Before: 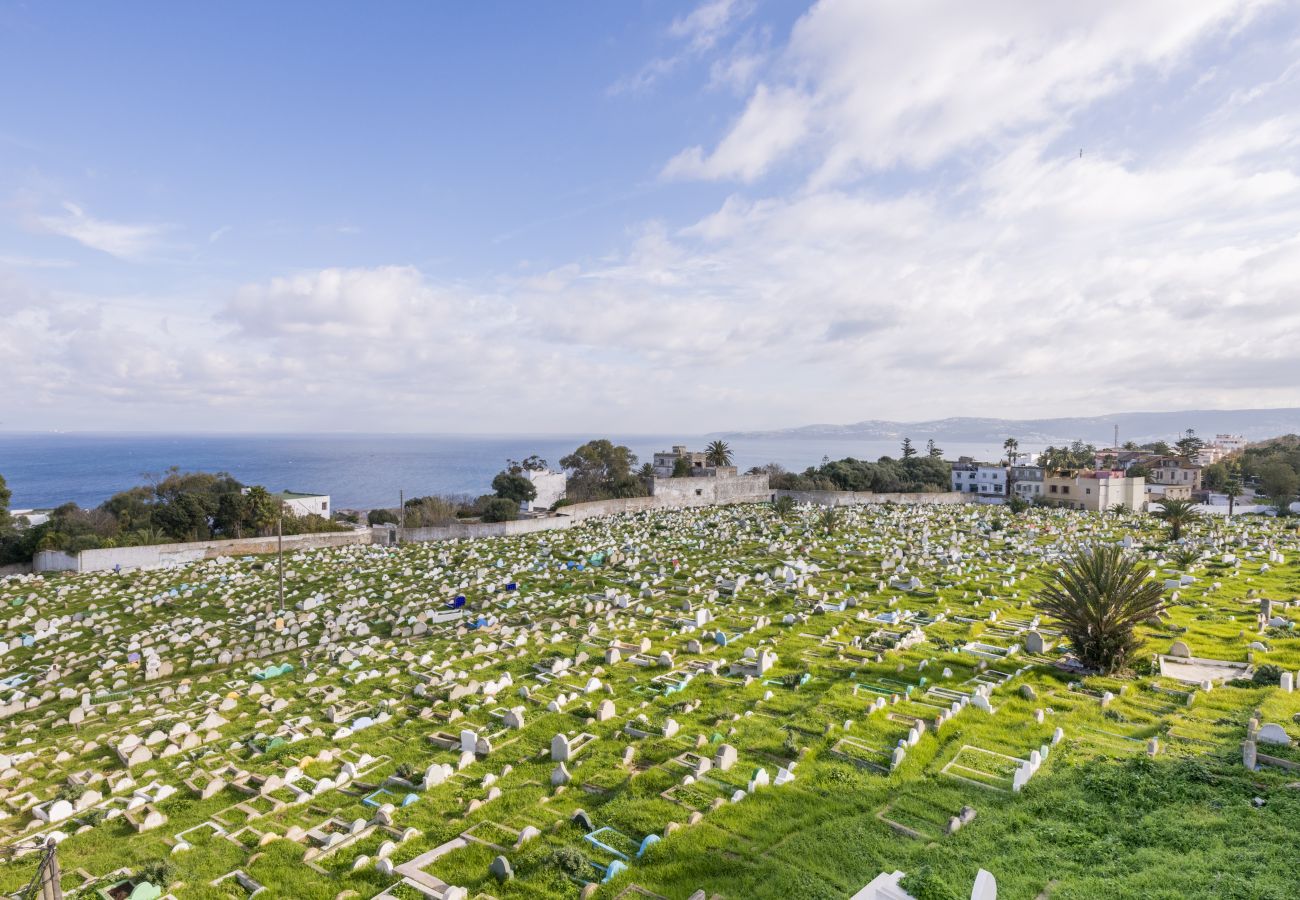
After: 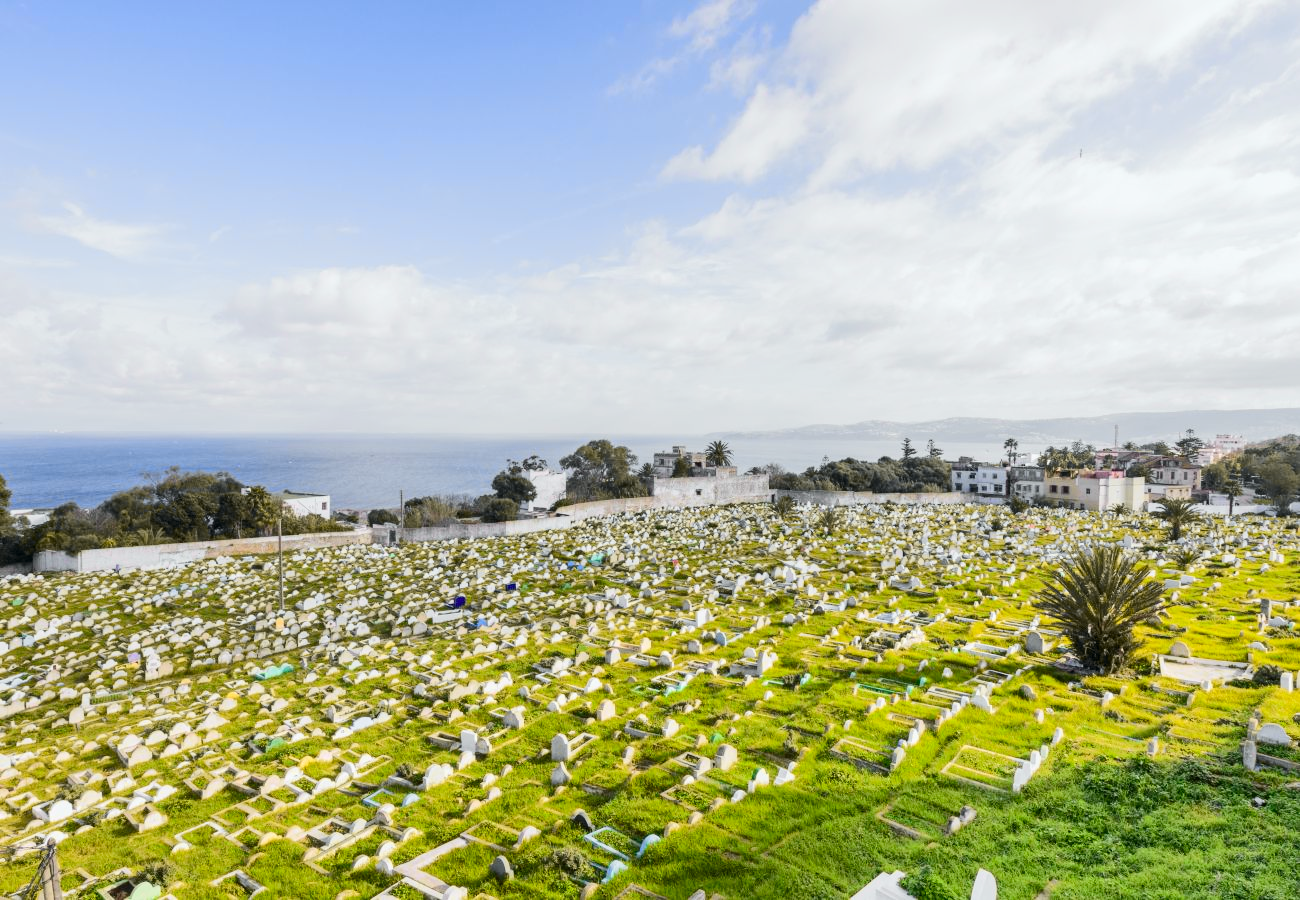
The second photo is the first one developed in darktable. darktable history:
tone curve: curves: ch0 [(0, 0) (0.071, 0.06) (0.253, 0.242) (0.437, 0.498) (0.55, 0.644) (0.657, 0.749) (0.823, 0.876) (1, 0.99)]; ch1 [(0, 0) (0.346, 0.307) (0.408, 0.369) (0.453, 0.457) (0.476, 0.489) (0.502, 0.493) (0.521, 0.515) (0.537, 0.531) (0.612, 0.641) (0.676, 0.728) (1, 1)]; ch2 [(0, 0) (0.346, 0.34) (0.434, 0.46) (0.485, 0.494) (0.5, 0.494) (0.511, 0.504) (0.537, 0.551) (0.579, 0.599) (0.625, 0.686) (1, 1)], color space Lab, independent channels, preserve colors none
